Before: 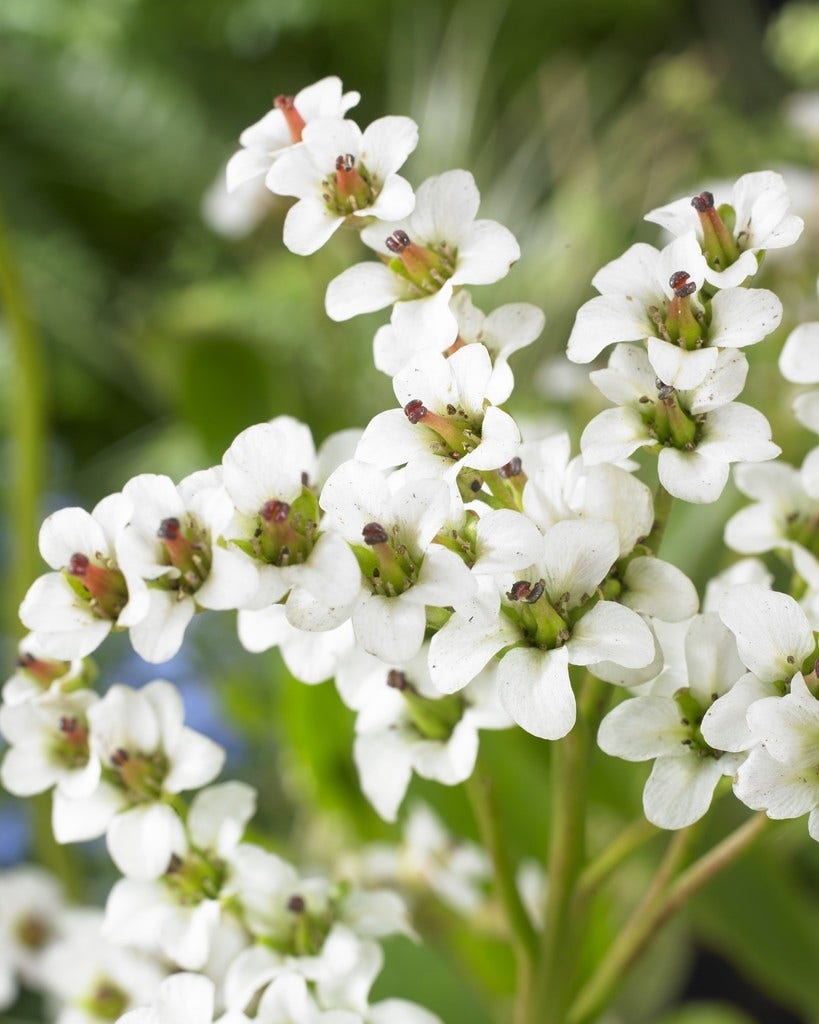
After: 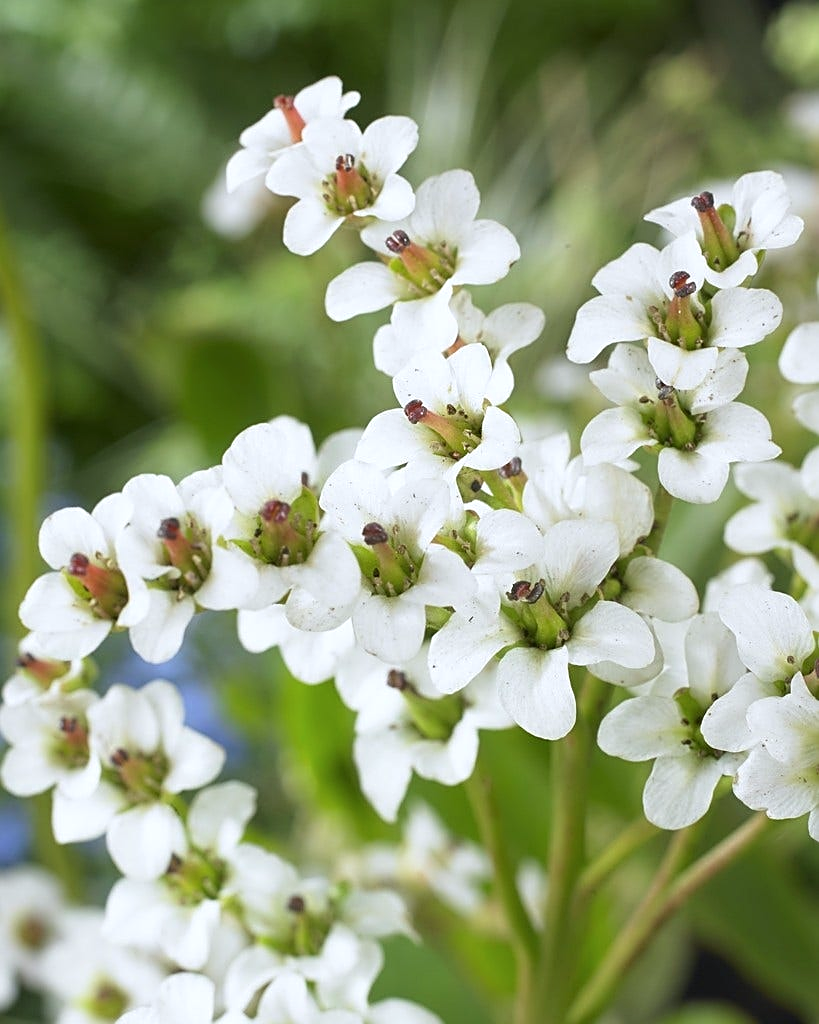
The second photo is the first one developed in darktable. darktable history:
color calibration: x 0.355, y 0.367, temperature 4700.38 K
sharpen: on, module defaults
